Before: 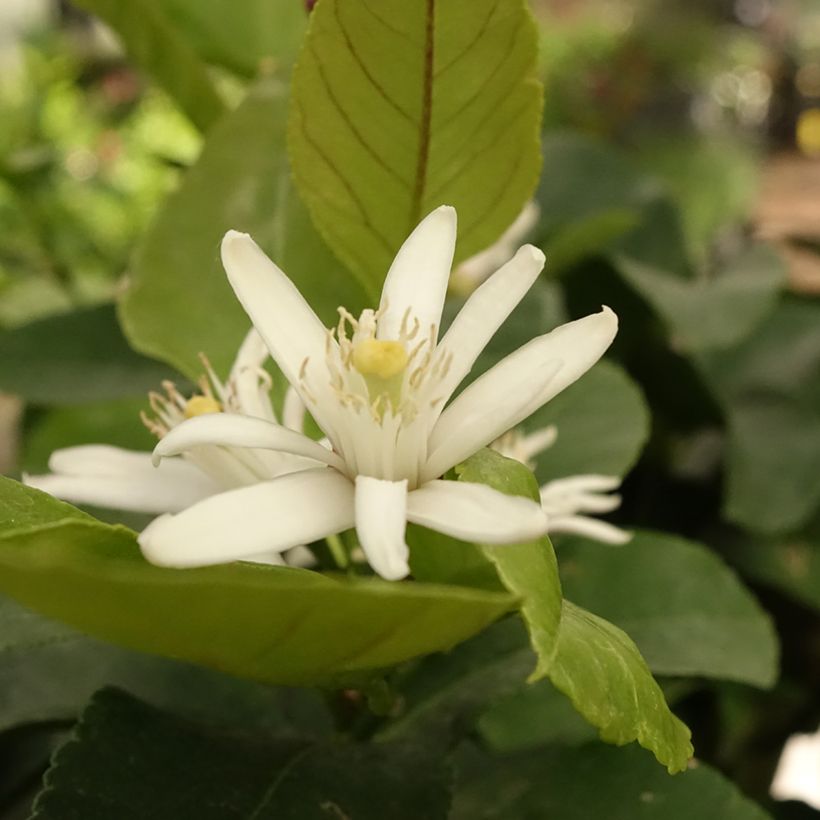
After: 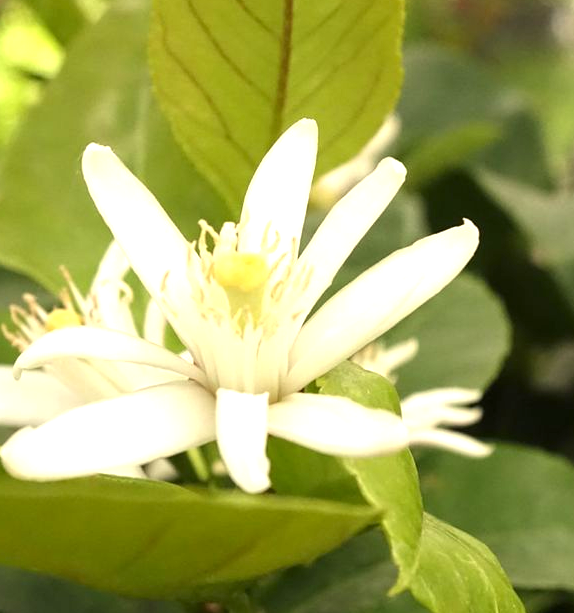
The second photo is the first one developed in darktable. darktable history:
crop and rotate: left 17.001%, top 10.651%, right 12.948%, bottom 14.476%
exposure: exposure 1 EV, compensate highlight preservation false
color correction: highlights b* 2.94
